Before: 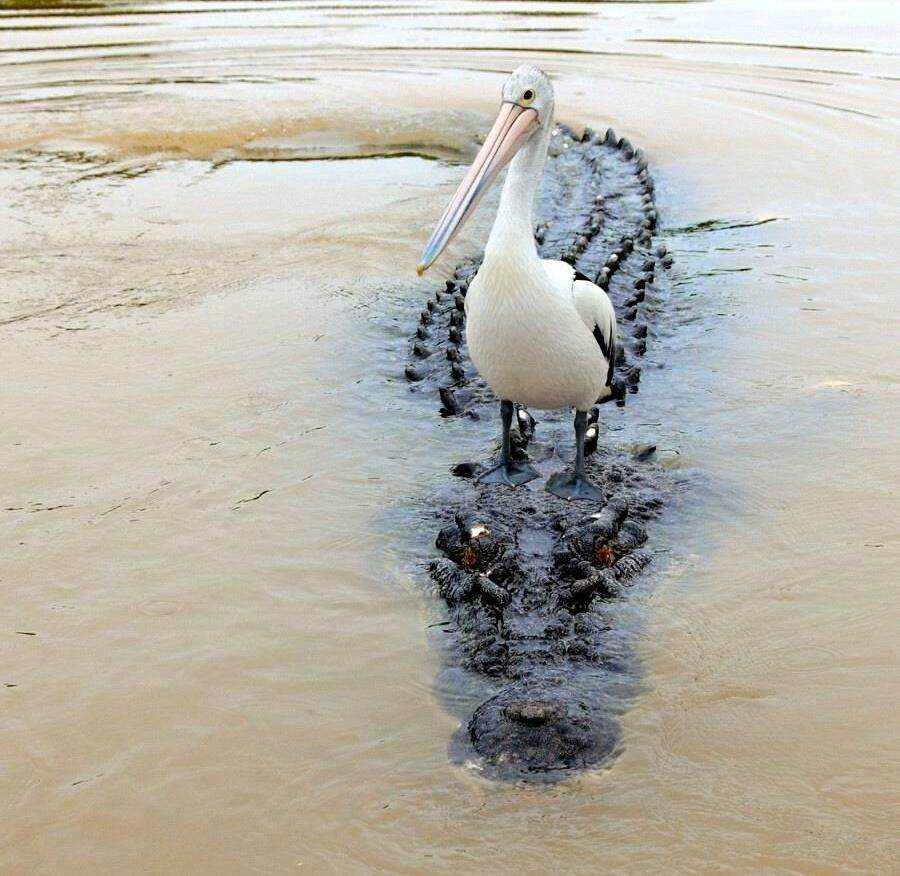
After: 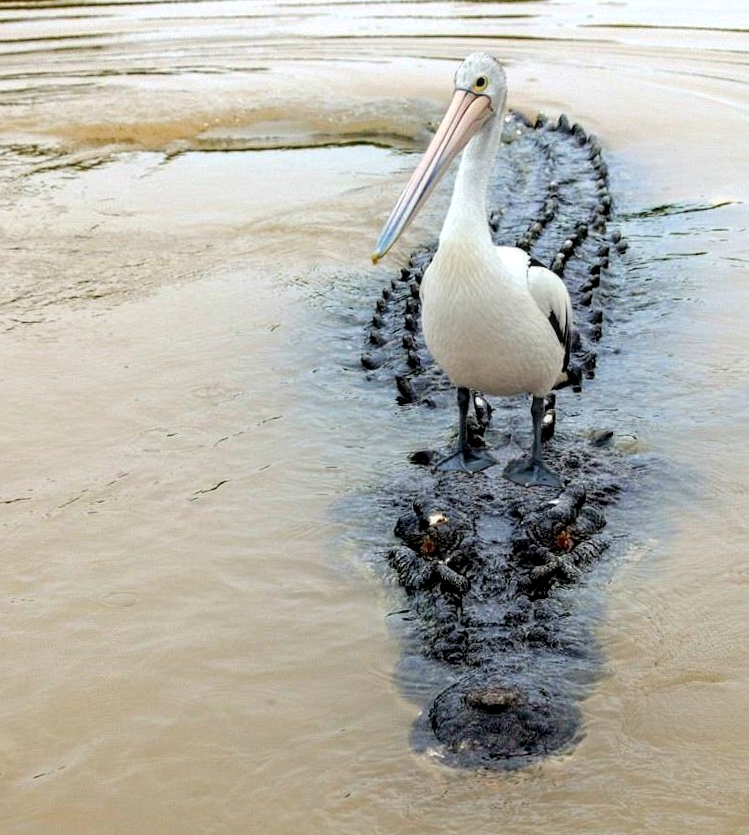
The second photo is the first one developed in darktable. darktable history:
local contrast: on, module defaults
crop and rotate: angle 0.749°, left 4.274%, top 0.757%, right 11.3%, bottom 2.648%
